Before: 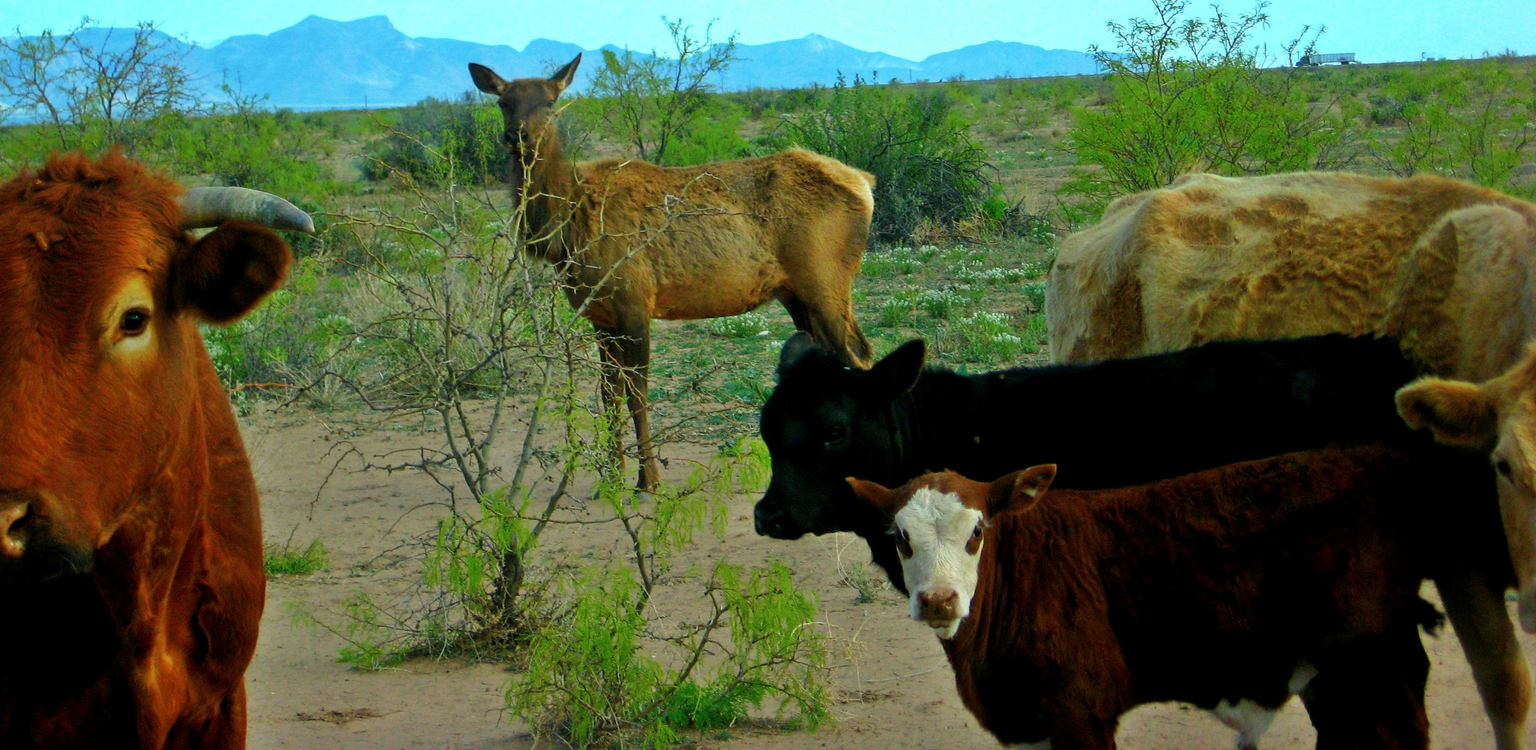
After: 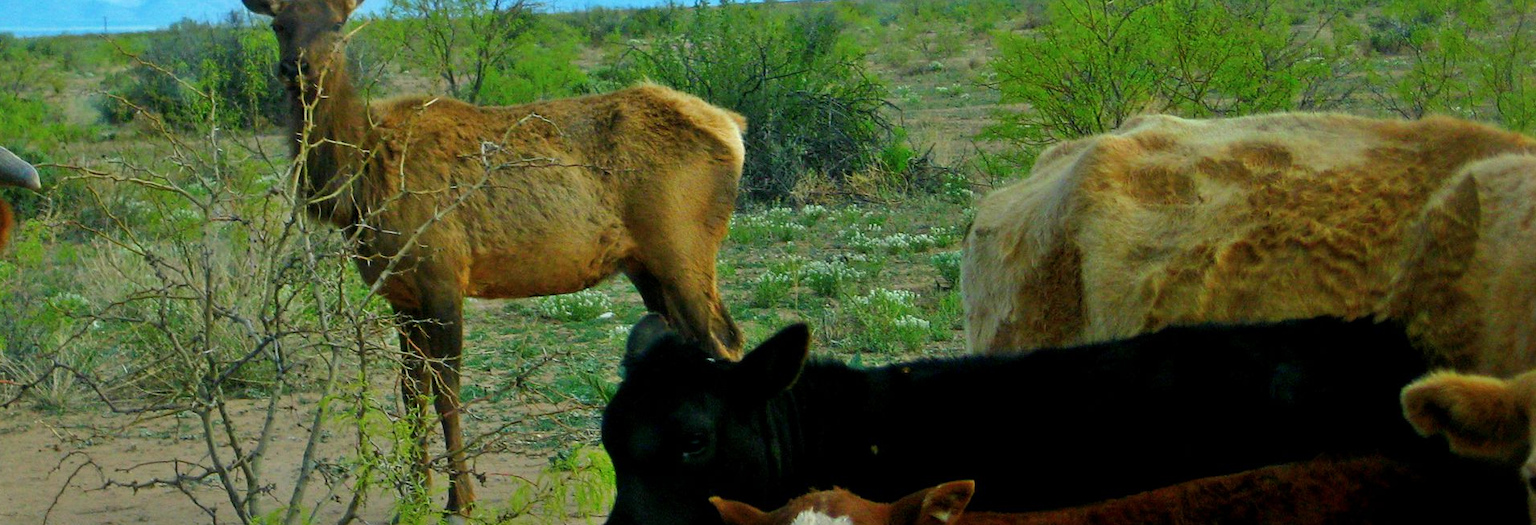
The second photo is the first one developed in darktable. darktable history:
crop: left 18.38%, top 11.092%, right 2.134%, bottom 33.217%
color contrast: green-magenta contrast 0.96
